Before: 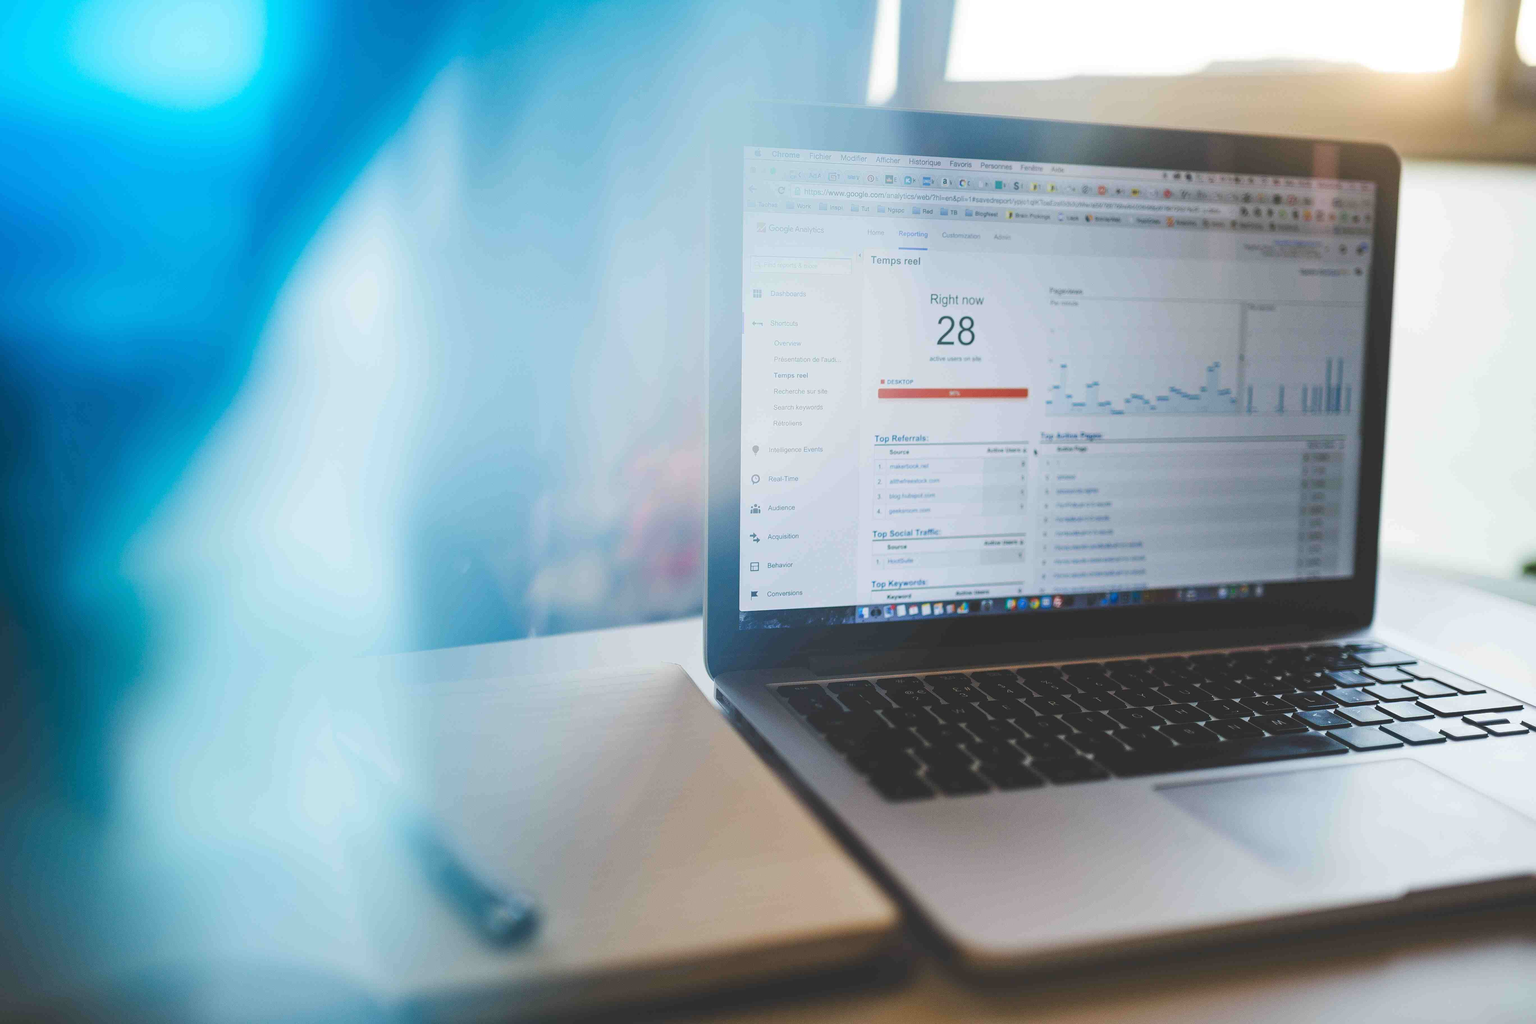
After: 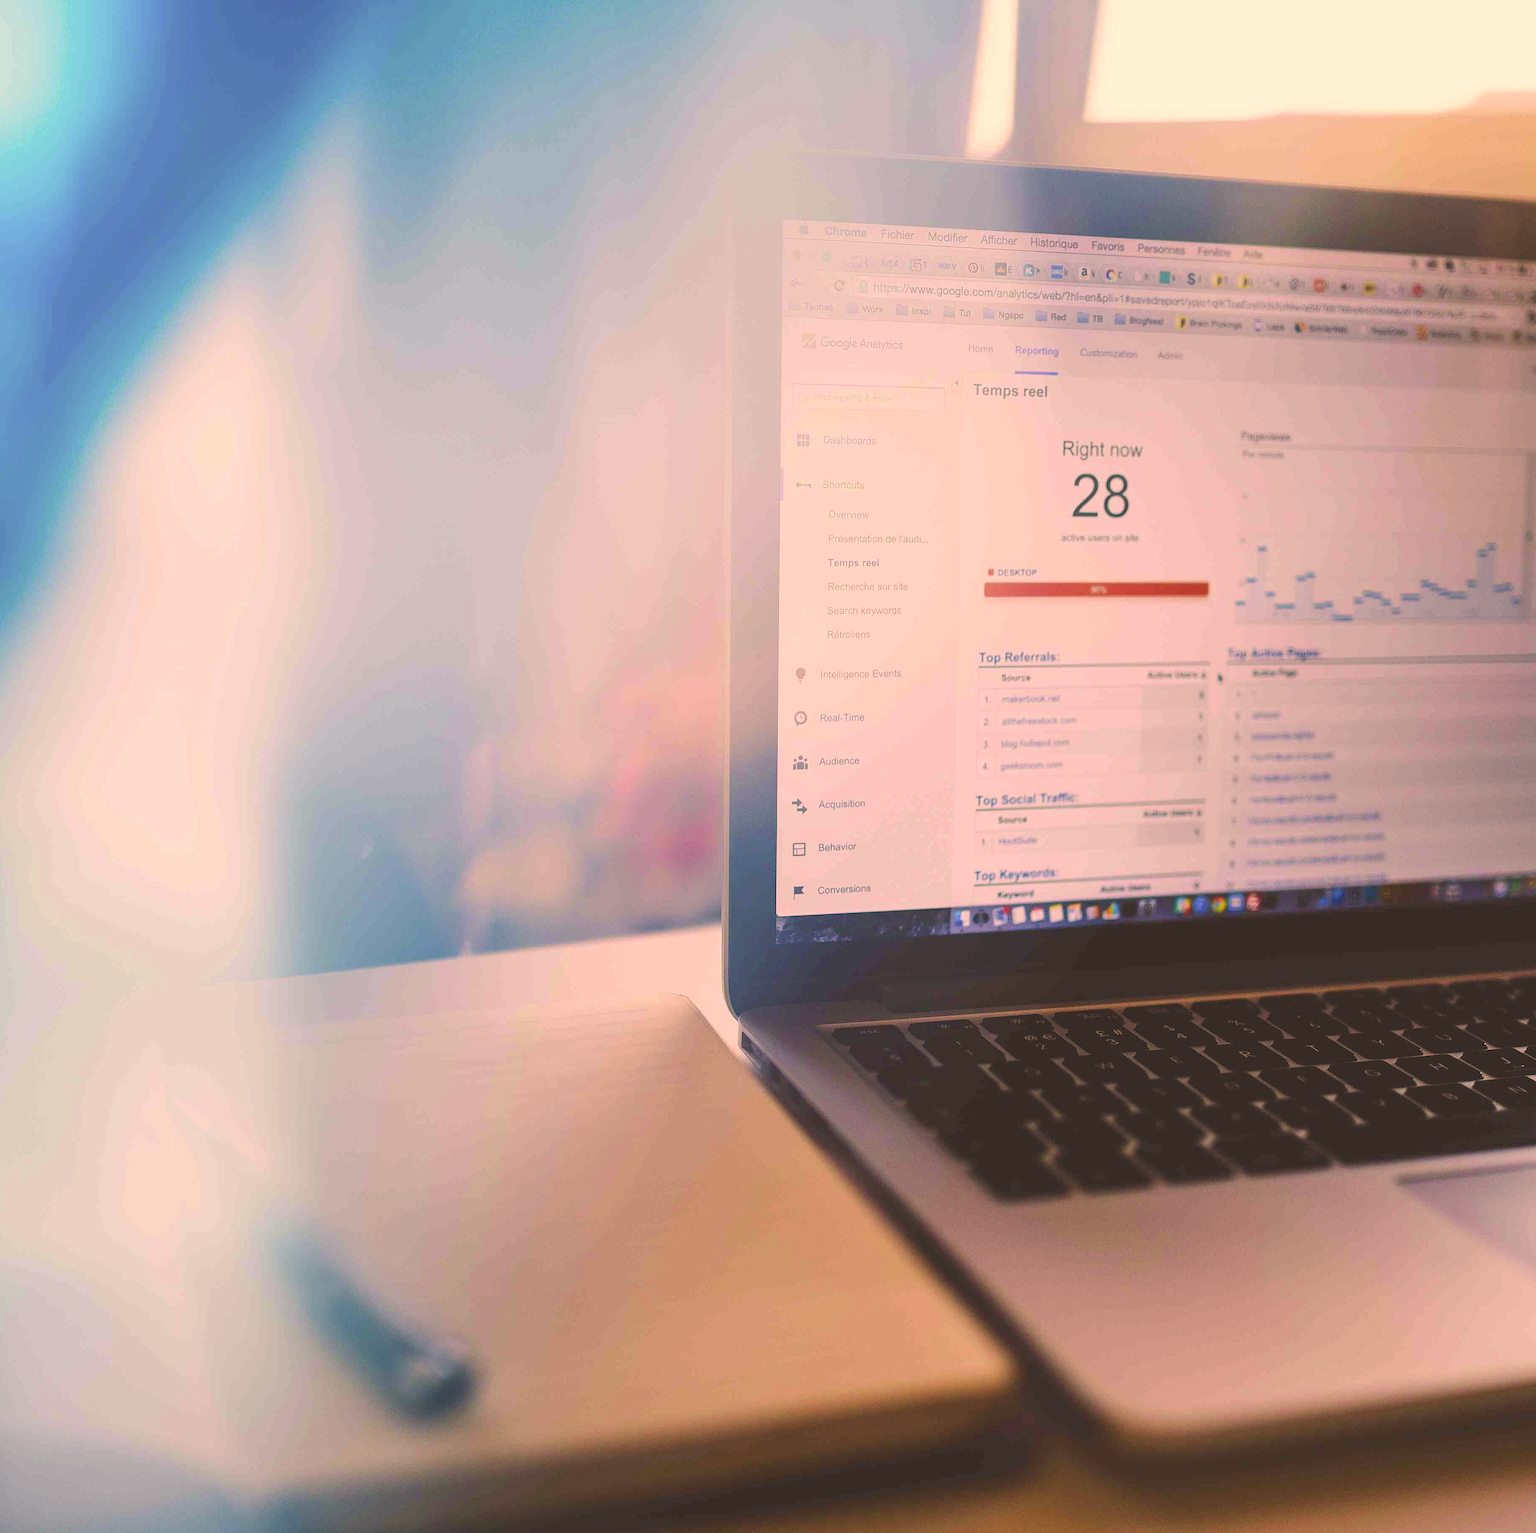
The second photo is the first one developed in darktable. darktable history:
color correction: highlights a* 21.74, highlights b* 22.52
crop and rotate: left 14.421%, right 18.838%
velvia: strength 24.68%
